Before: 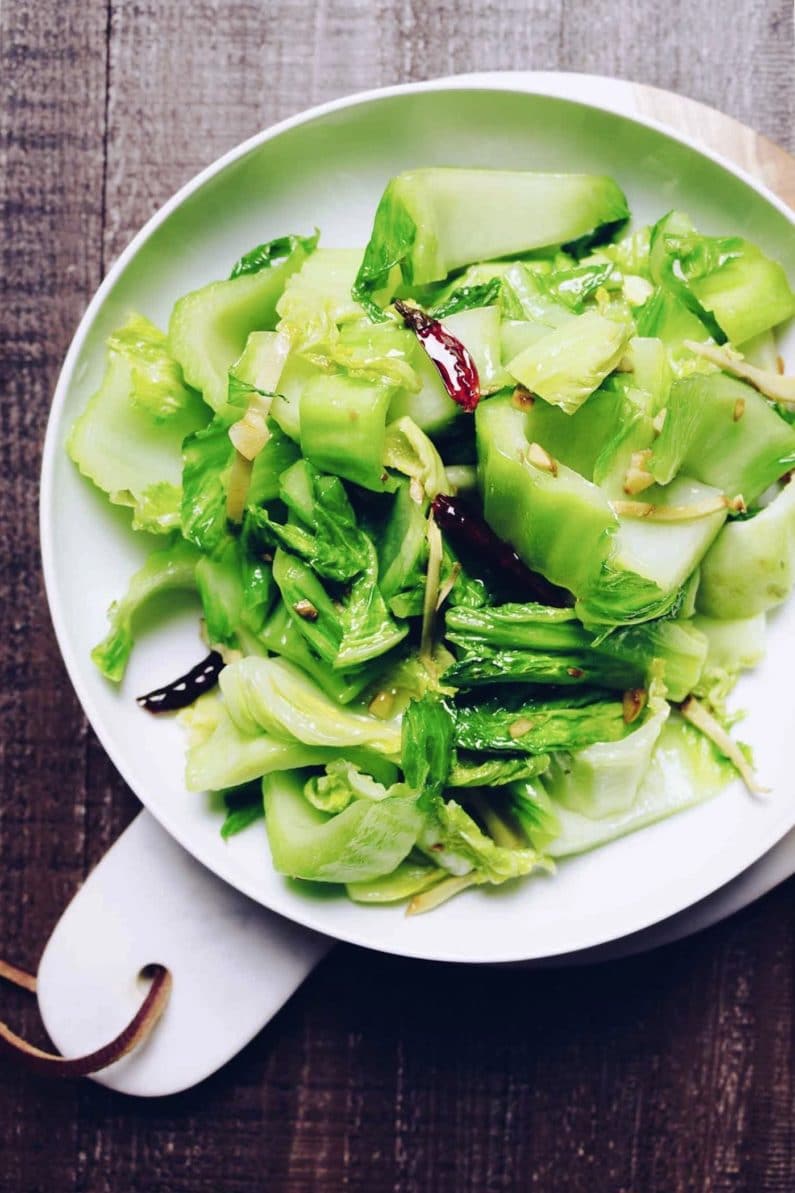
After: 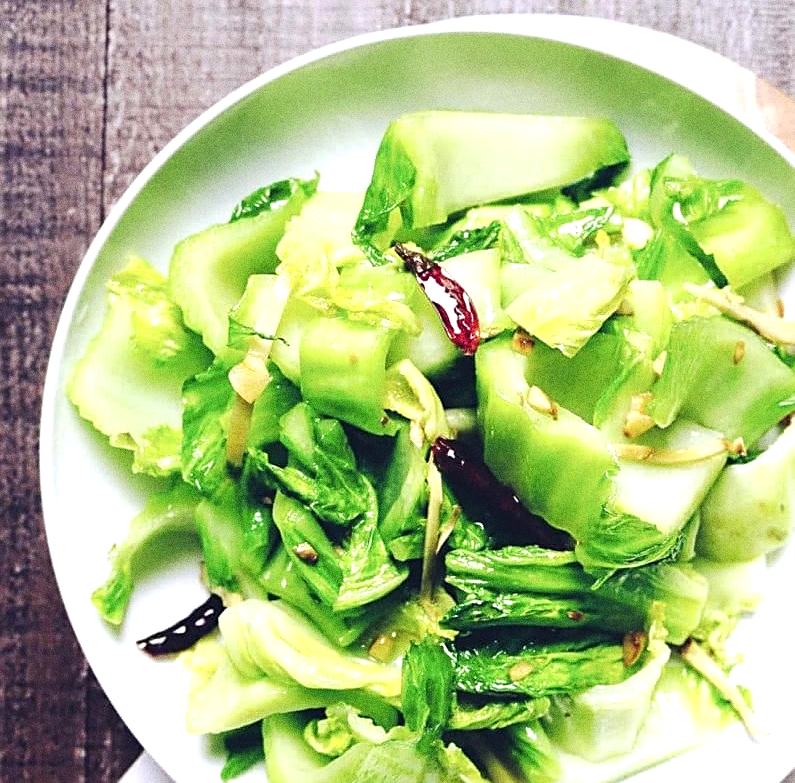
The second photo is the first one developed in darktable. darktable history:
crop and rotate: top 4.848%, bottom 29.503%
exposure: black level correction -0.002, exposure 0.54 EV, compensate highlight preservation false
grain: coarseness 0.09 ISO, strength 40%
sharpen: on, module defaults
